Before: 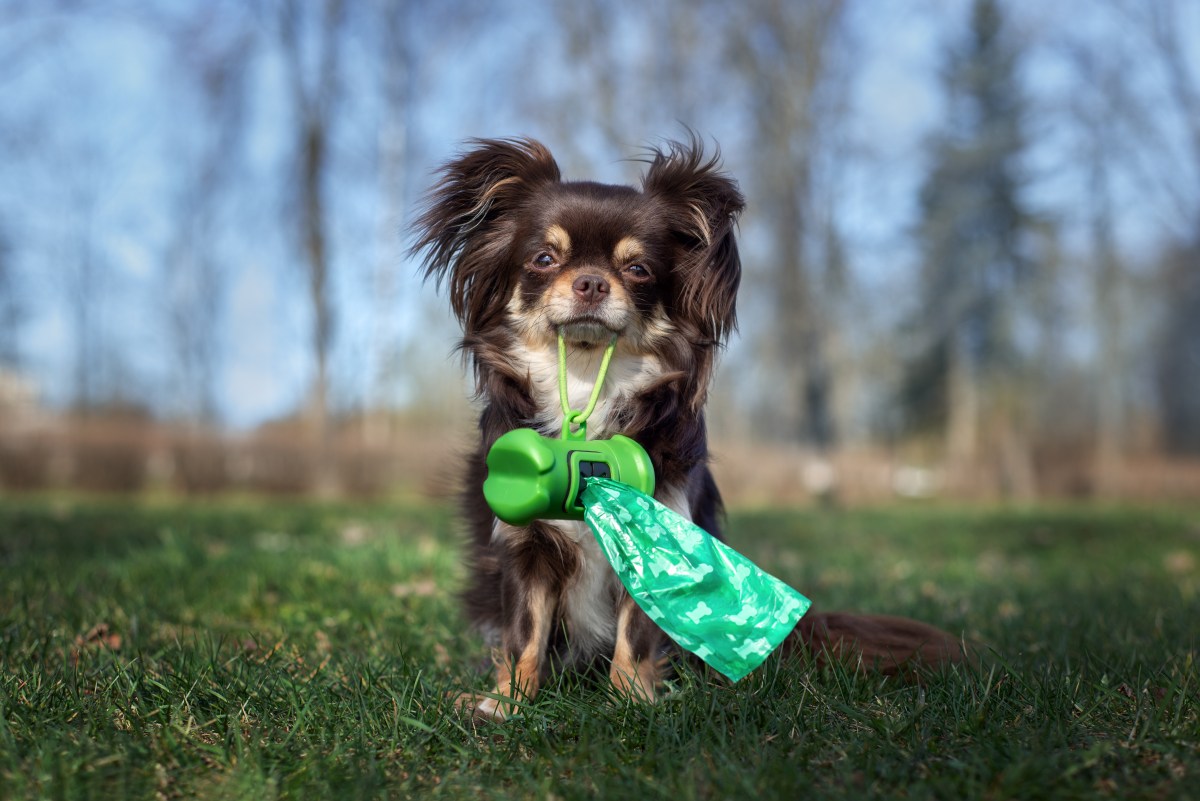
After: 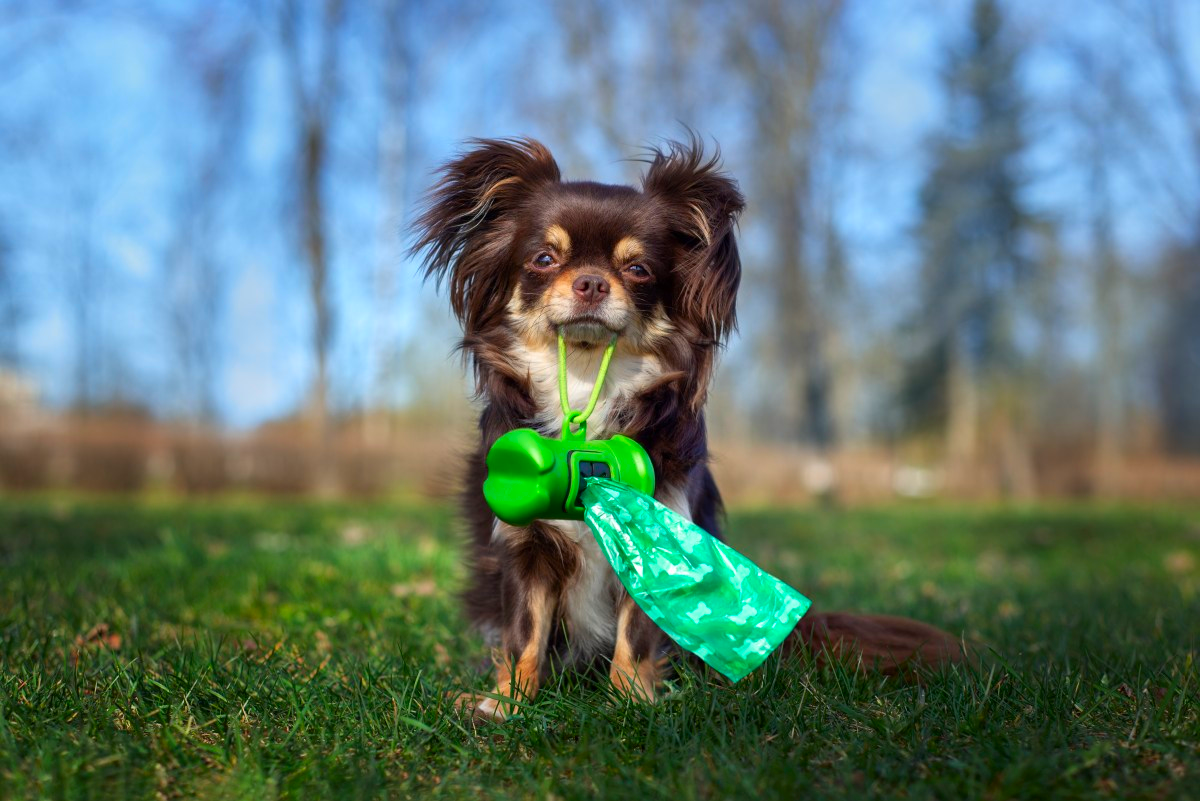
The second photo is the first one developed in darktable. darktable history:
contrast brightness saturation: saturation 0.513
